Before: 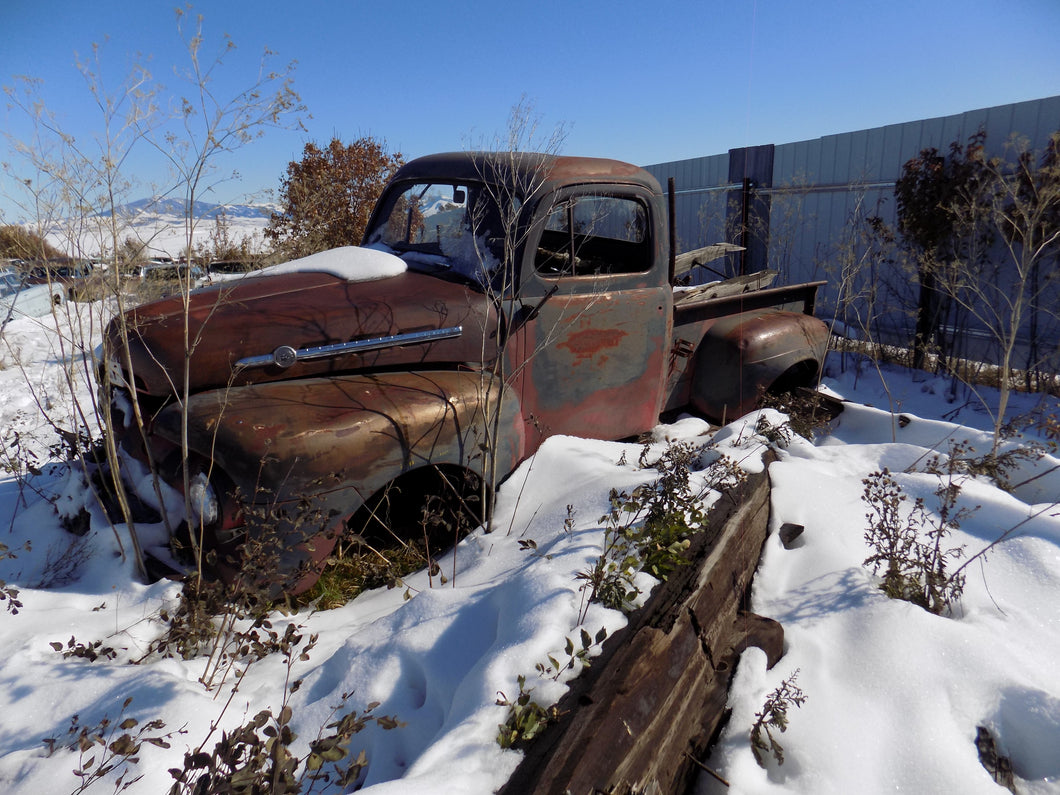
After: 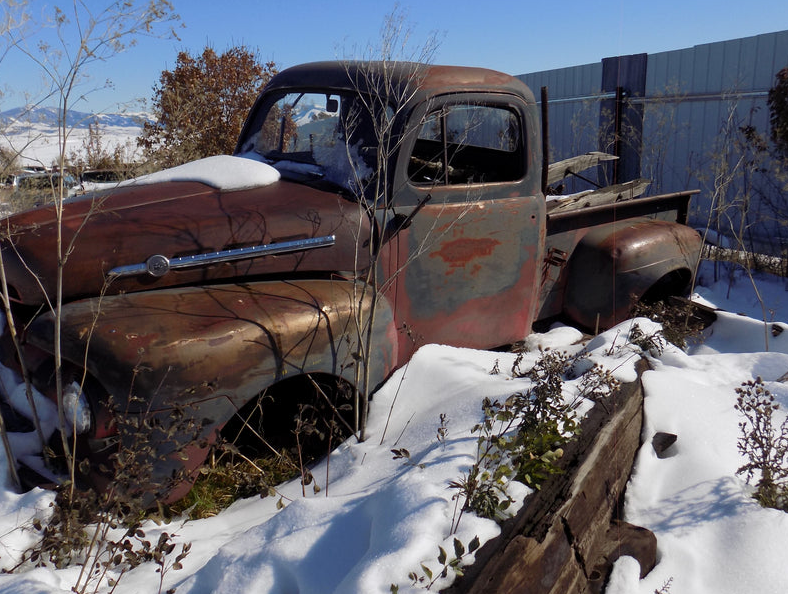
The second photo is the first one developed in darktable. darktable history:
crop and rotate: left 12.069%, top 11.478%, right 13.531%, bottom 13.799%
